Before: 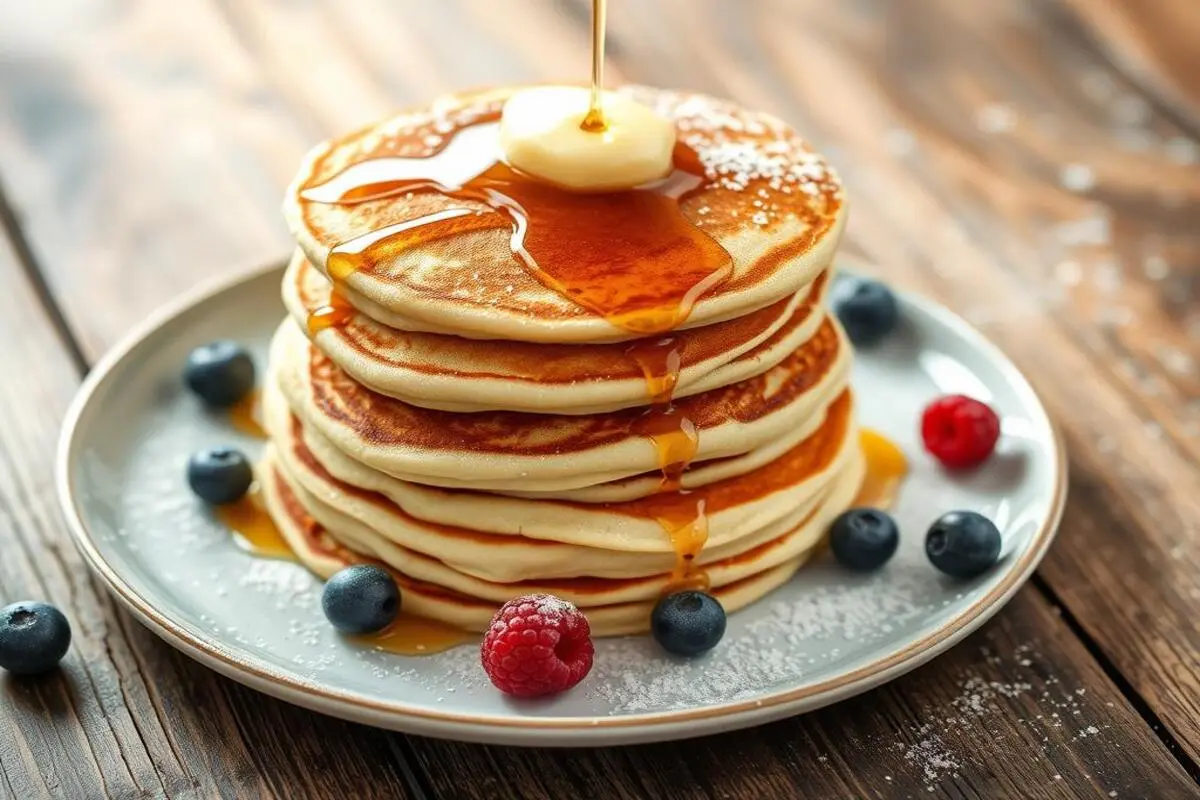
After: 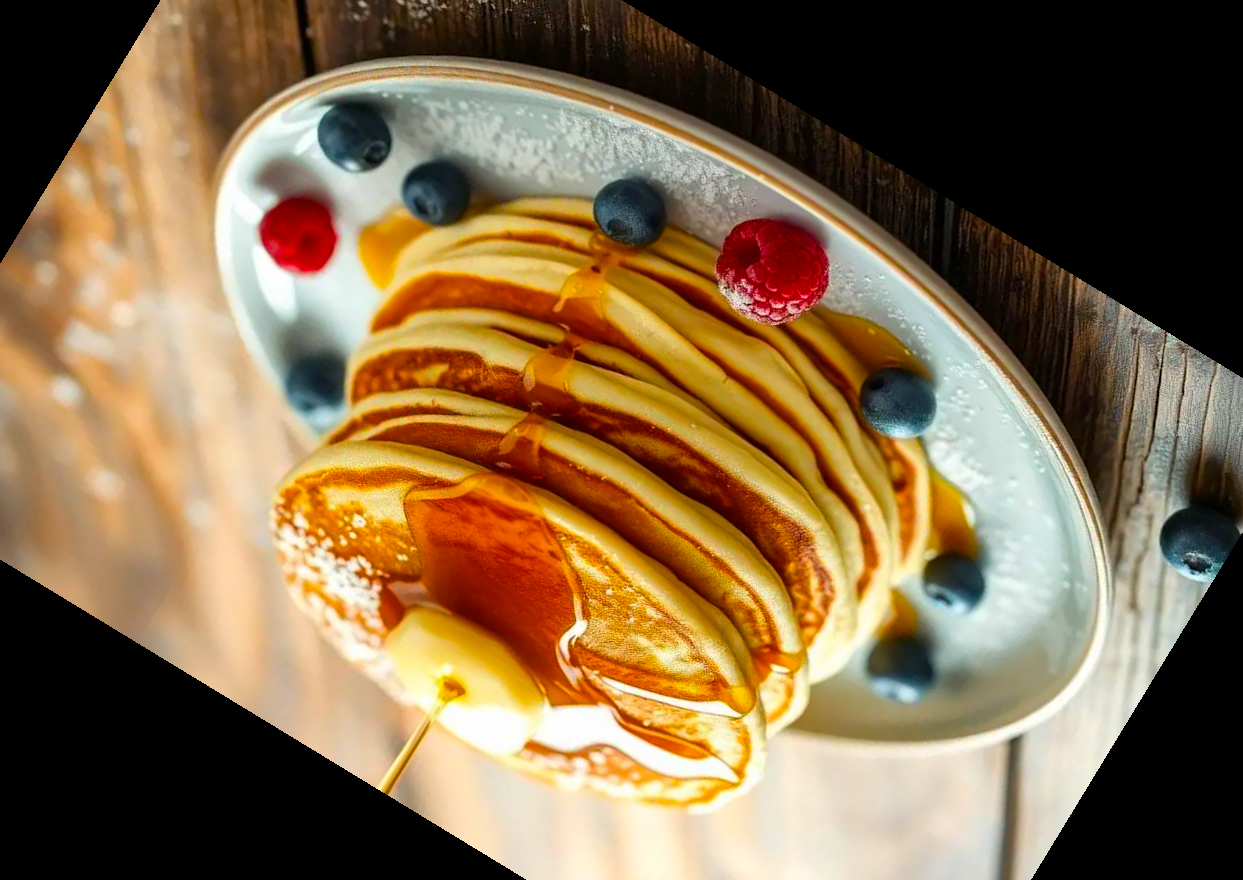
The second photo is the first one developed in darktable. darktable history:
tone equalizer: on, module defaults
crop and rotate: angle 148.68°, left 9.111%, top 15.603%, right 4.588%, bottom 17.041%
color balance rgb: linear chroma grading › global chroma 15%, perceptual saturation grading › global saturation 30%
